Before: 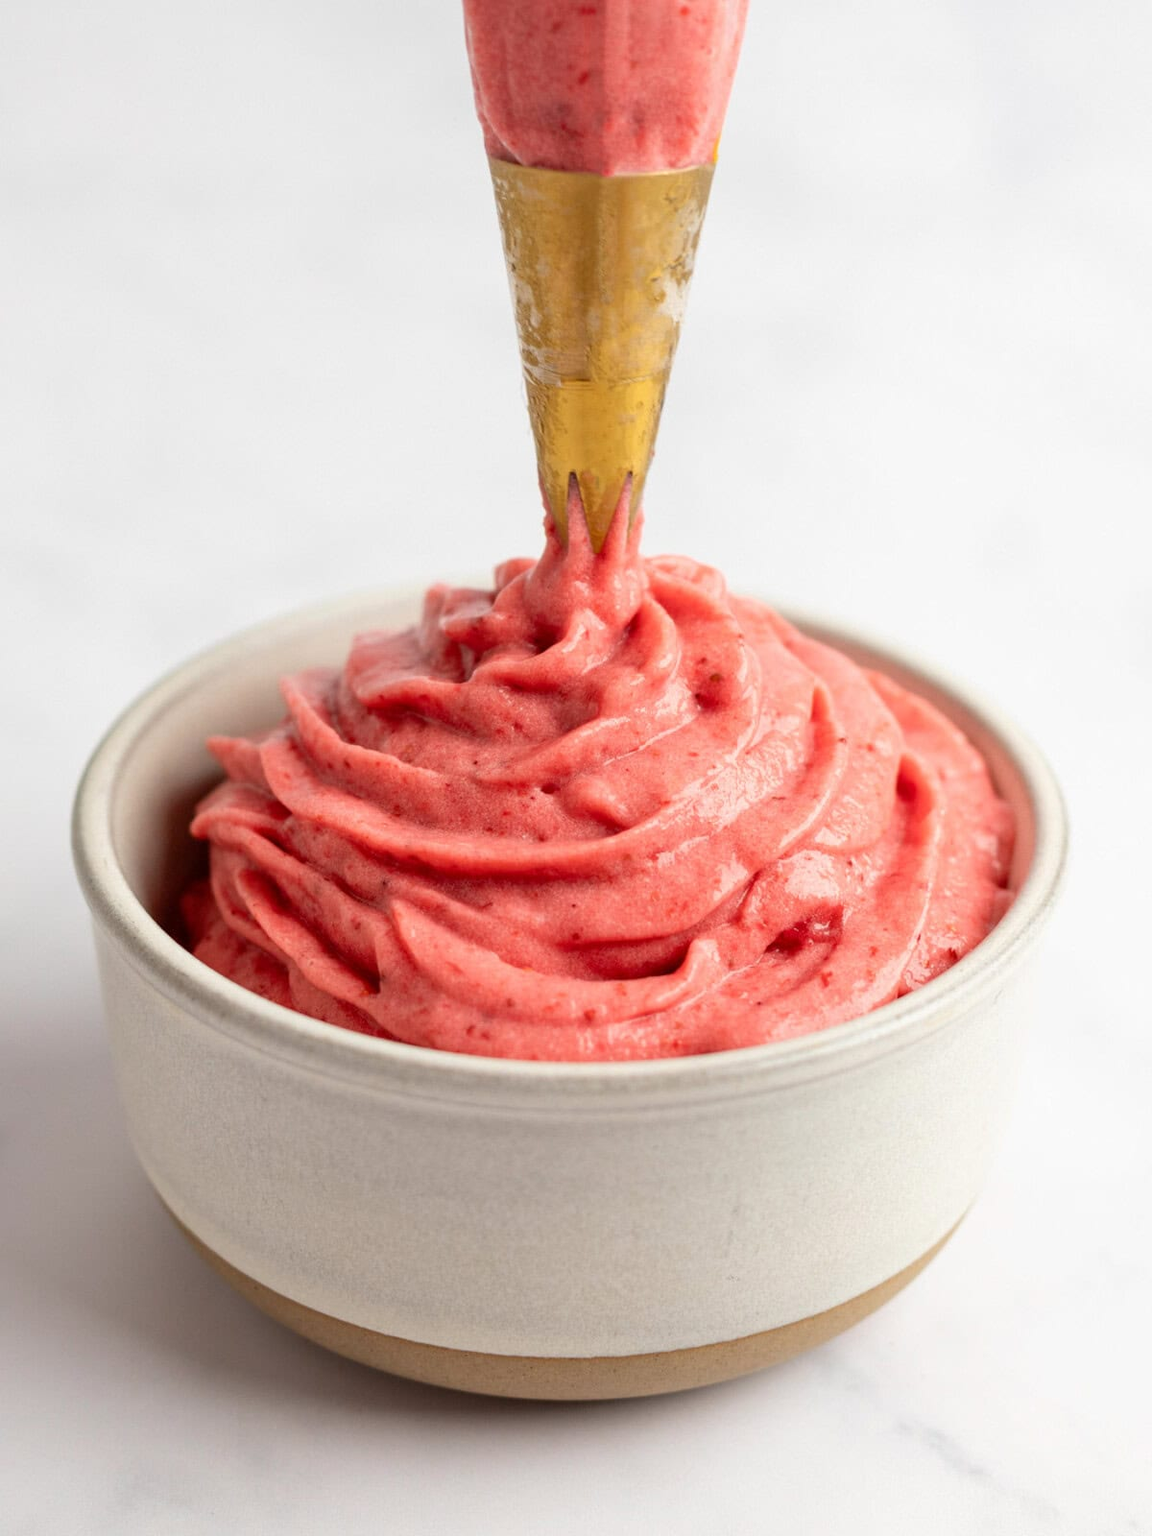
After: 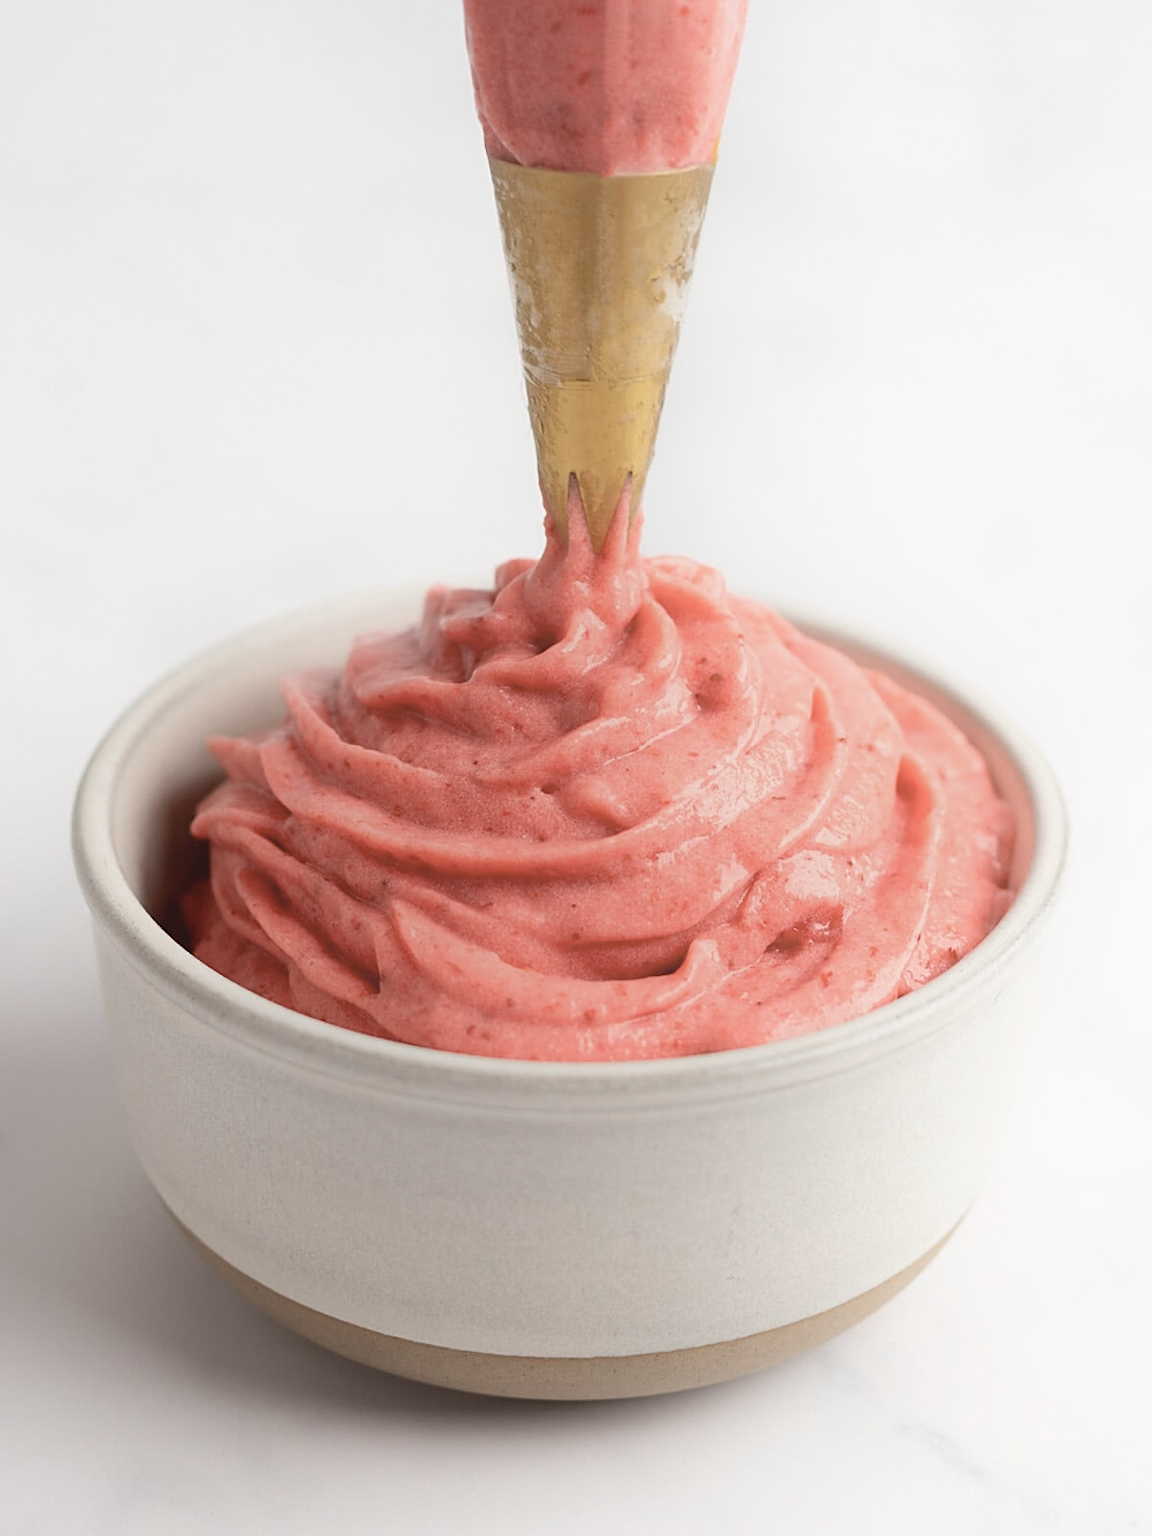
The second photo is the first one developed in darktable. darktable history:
contrast equalizer: octaves 7, y [[0.6 ×6], [0.55 ×6], [0 ×6], [0 ×6], [0 ×6]], mix -1
sharpen: on, module defaults
contrast brightness saturation: contrast 0.1, saturation -0.3
color zones: curves: ch0 [(0, 0.5) (0.143, 0.5) (0.286, 0.456) (0.429, 0.5) (0.571, 0.5) (0.714, 0.5) (0.857, 0.5) (1, 0.5)]; ch1 [(0, 0.5) (0.143, 0.5) (0.286, 0.422) (0.429, 0.5) (0.571, 0.5) (0.714, 0.5) (0.857, 0.5) (1, 0.5)]
